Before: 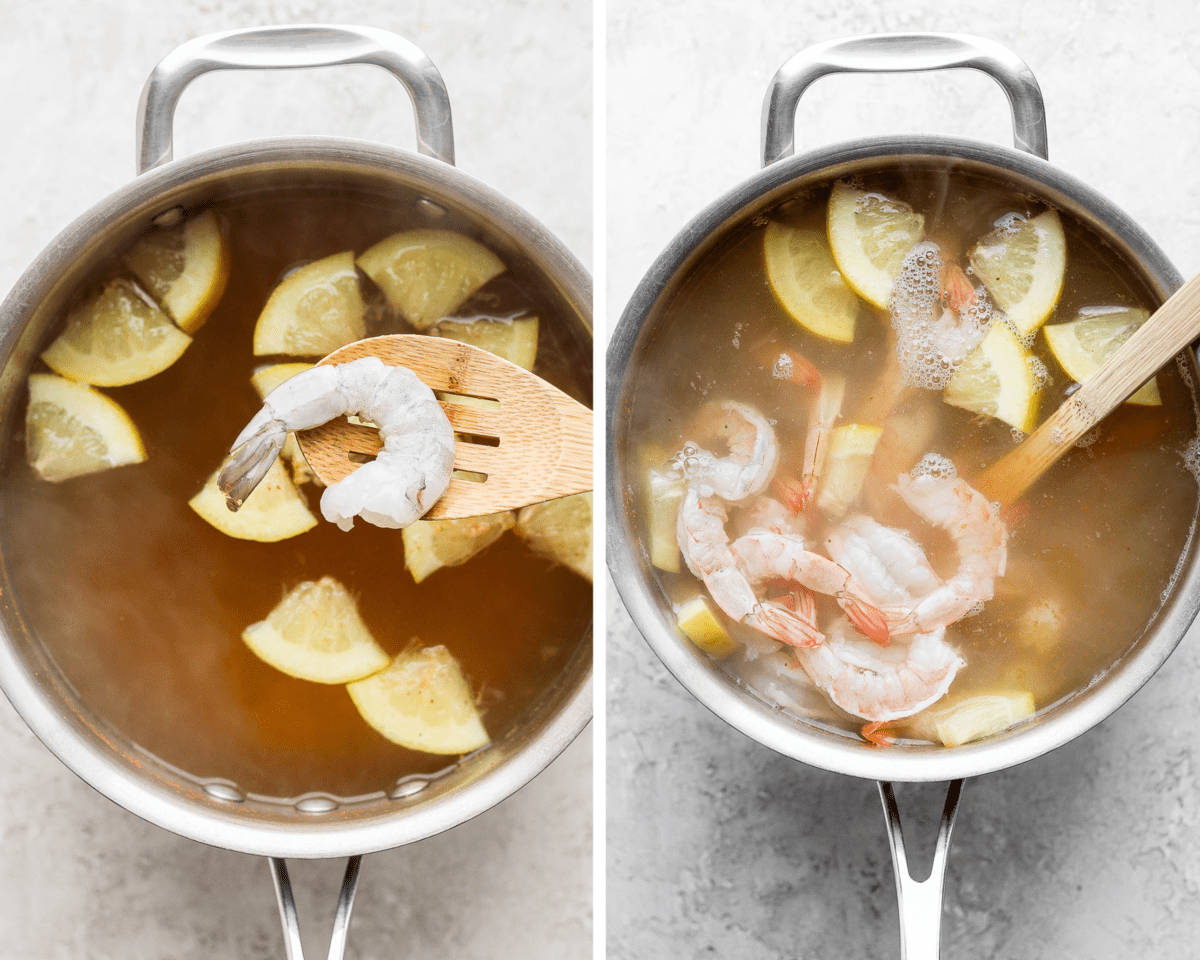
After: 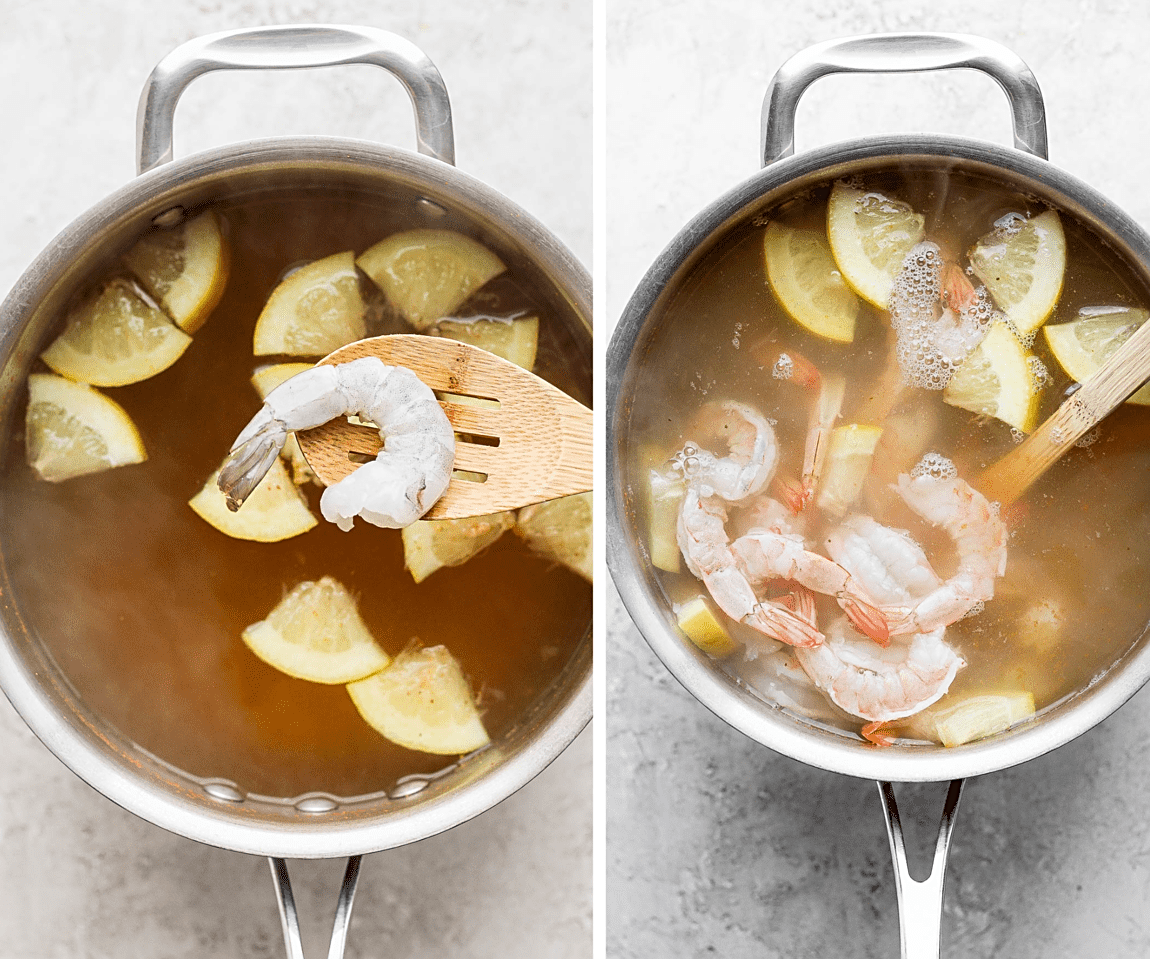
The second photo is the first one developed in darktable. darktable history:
crop: right 4.126%, bottom 0.031%
sharpen: on, module defaults
